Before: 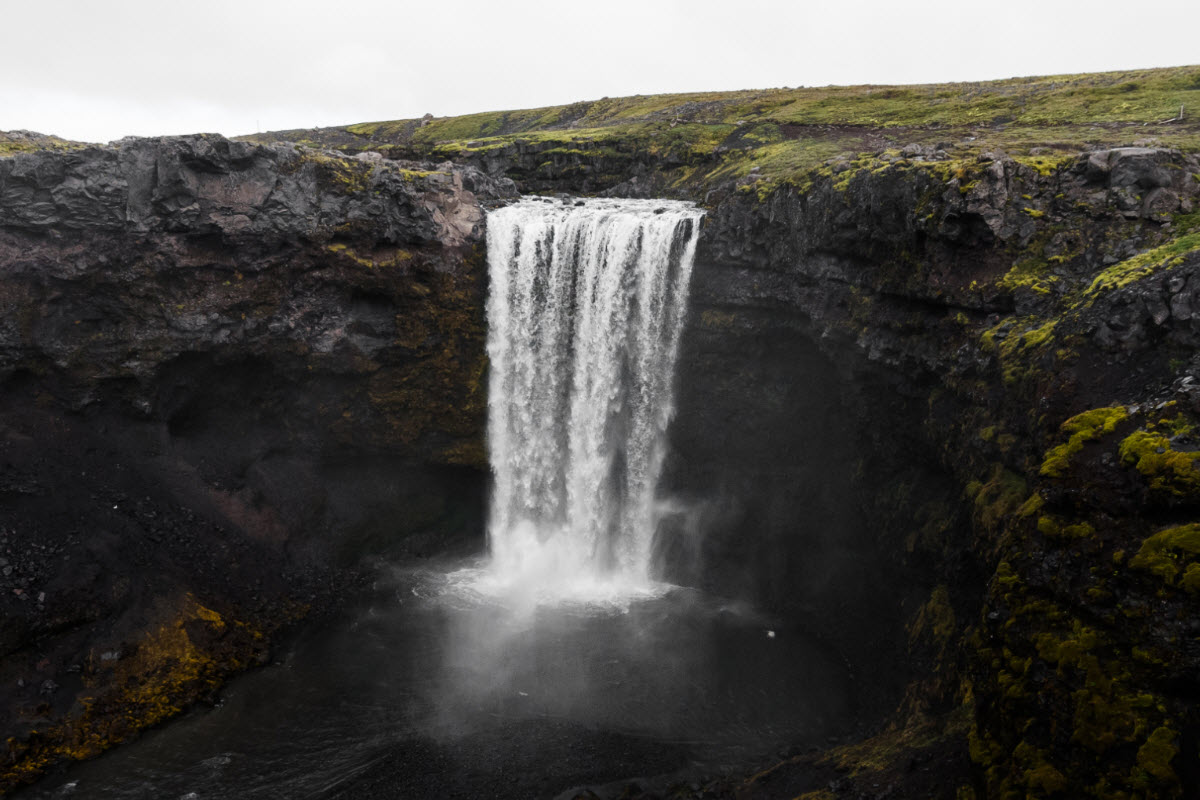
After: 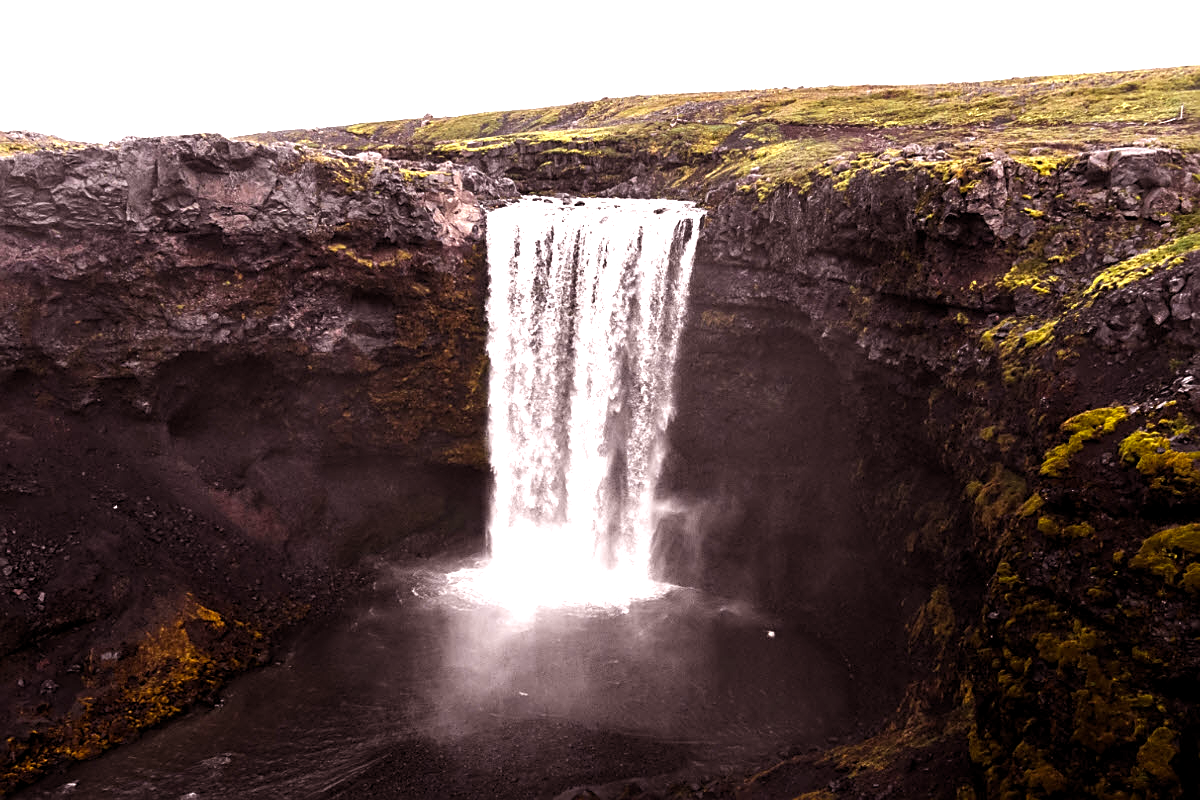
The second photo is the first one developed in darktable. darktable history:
rgb levels: mode RGB, independent channels, levels [[0, 0.474, 1], [0, 0.5, 1], [0, 0.5, 1]]
sharpen: on, module defaults
levels: levels [0.012, 0.367, 0.697]
